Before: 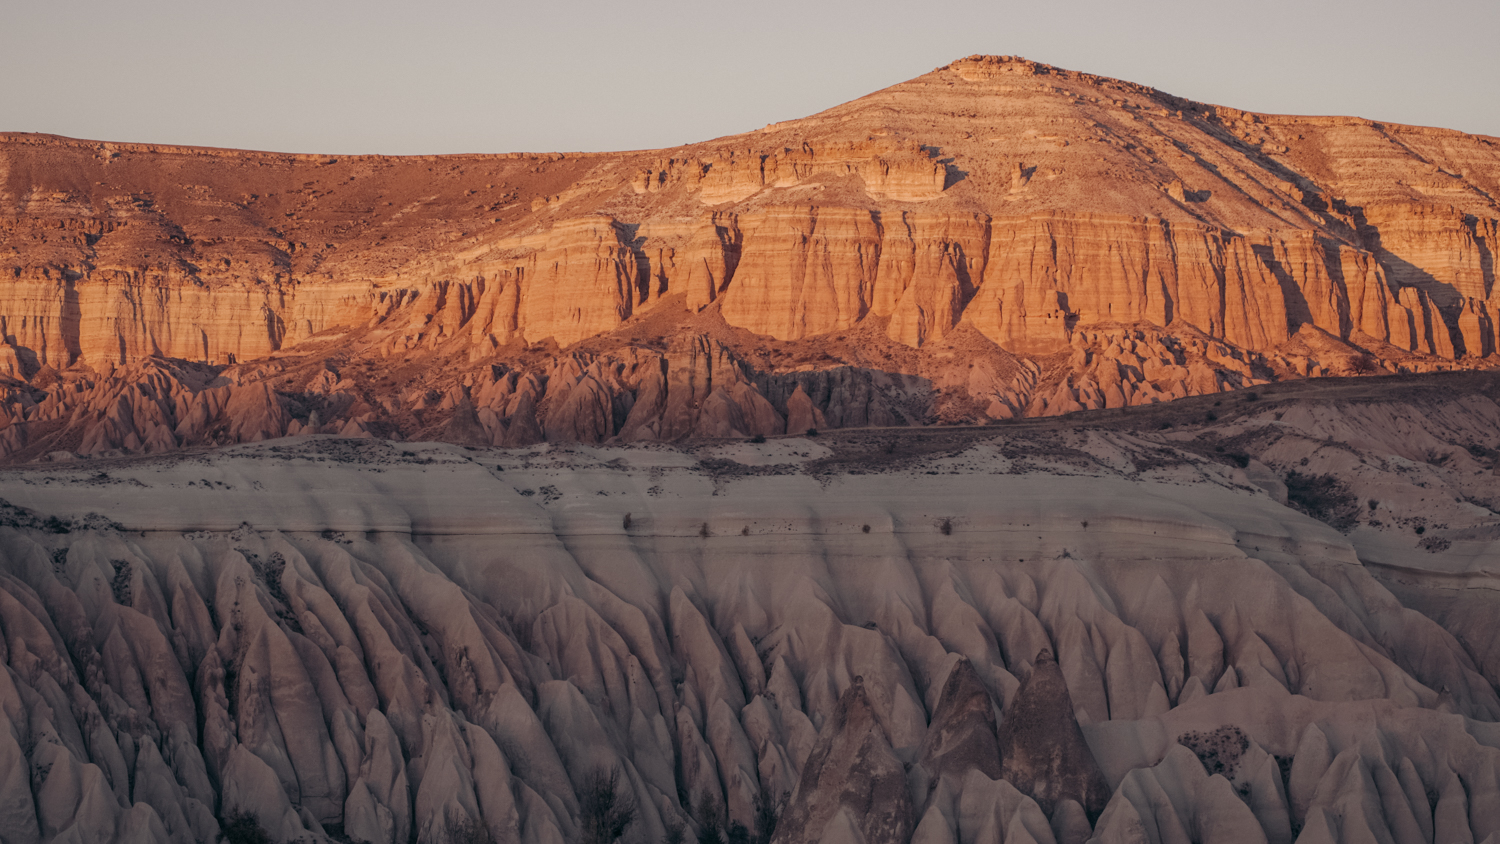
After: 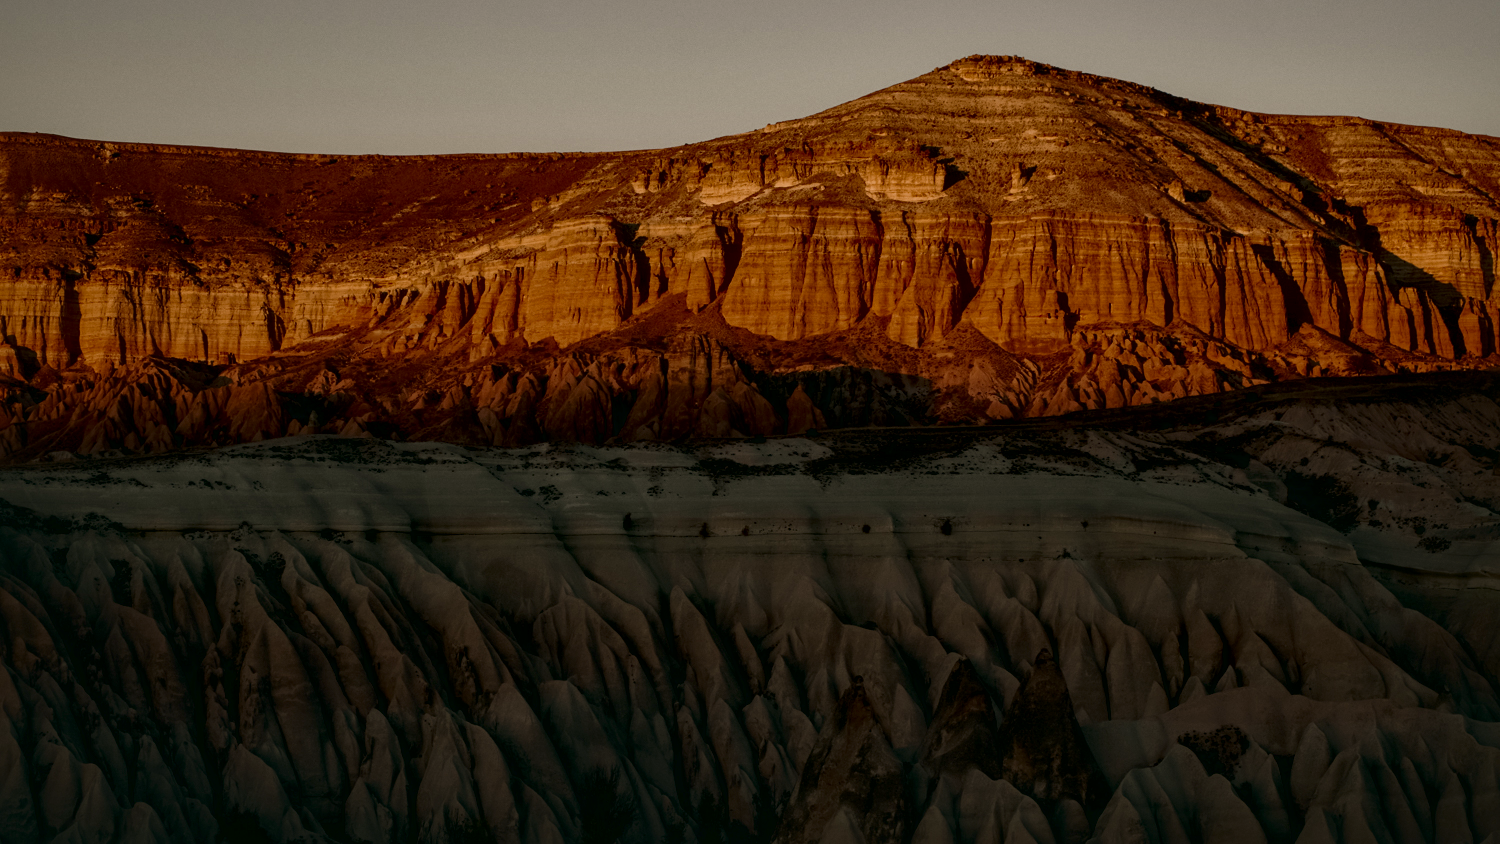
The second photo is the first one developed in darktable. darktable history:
color correction: highlights a* 4.02, highlights b* 4.98, shadows a* -7.55, shadows b* 4.98
contrast brightness saturation: contrast 0.09, brightness -0.59, saturation 0.17
local contrast: mode bilateral grid, contrast 50, coarseness 50, detail 150%, midtone range 0.2
